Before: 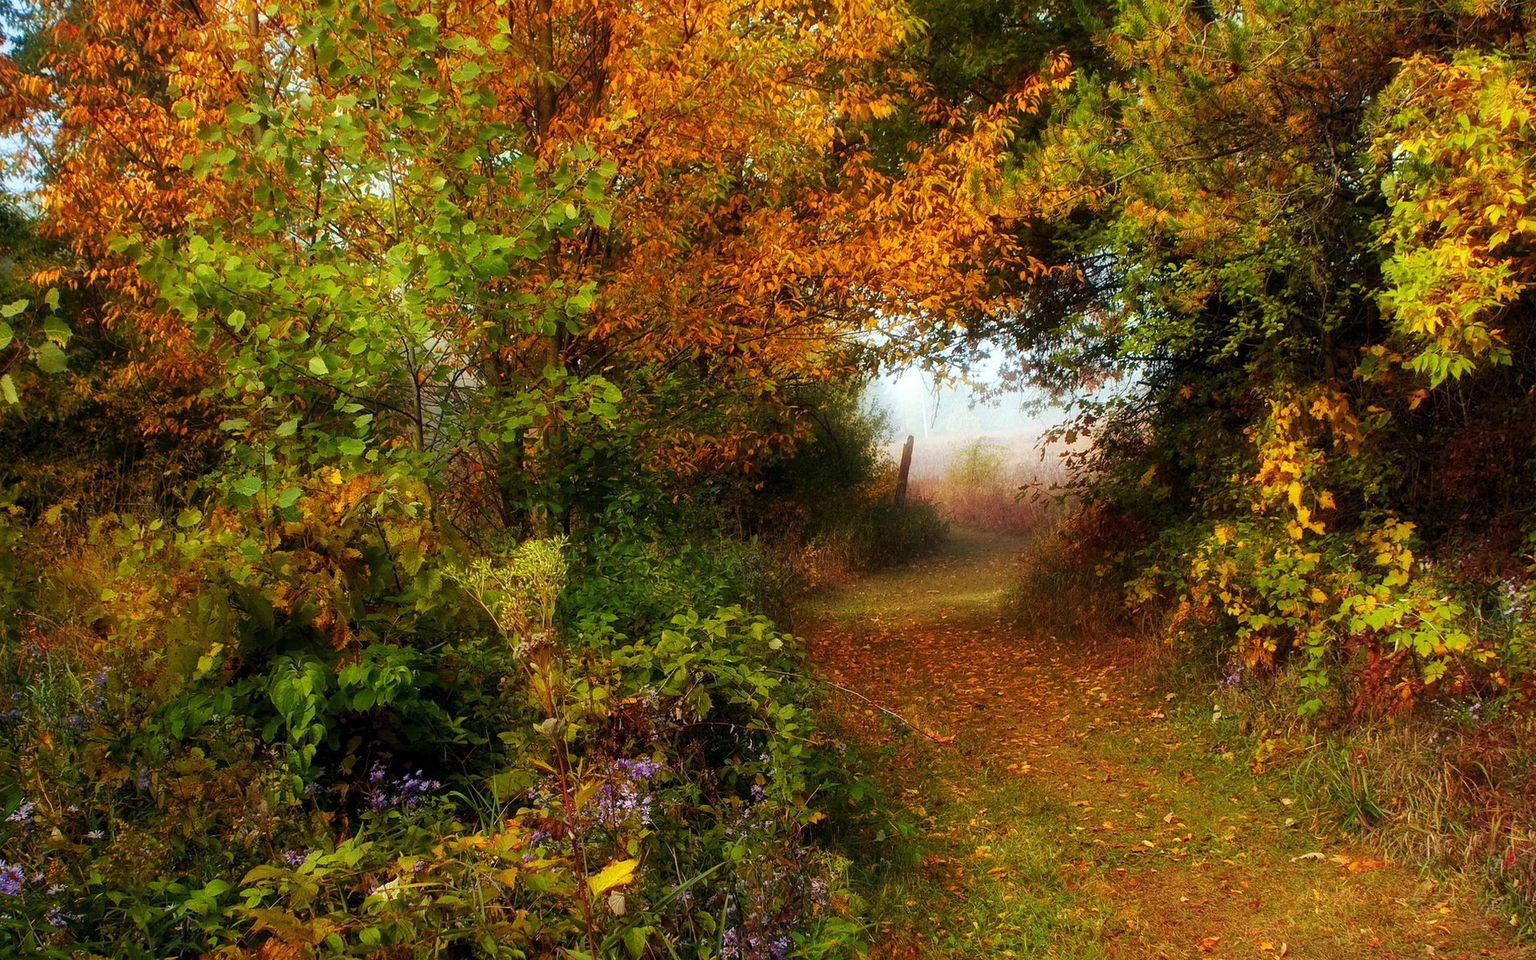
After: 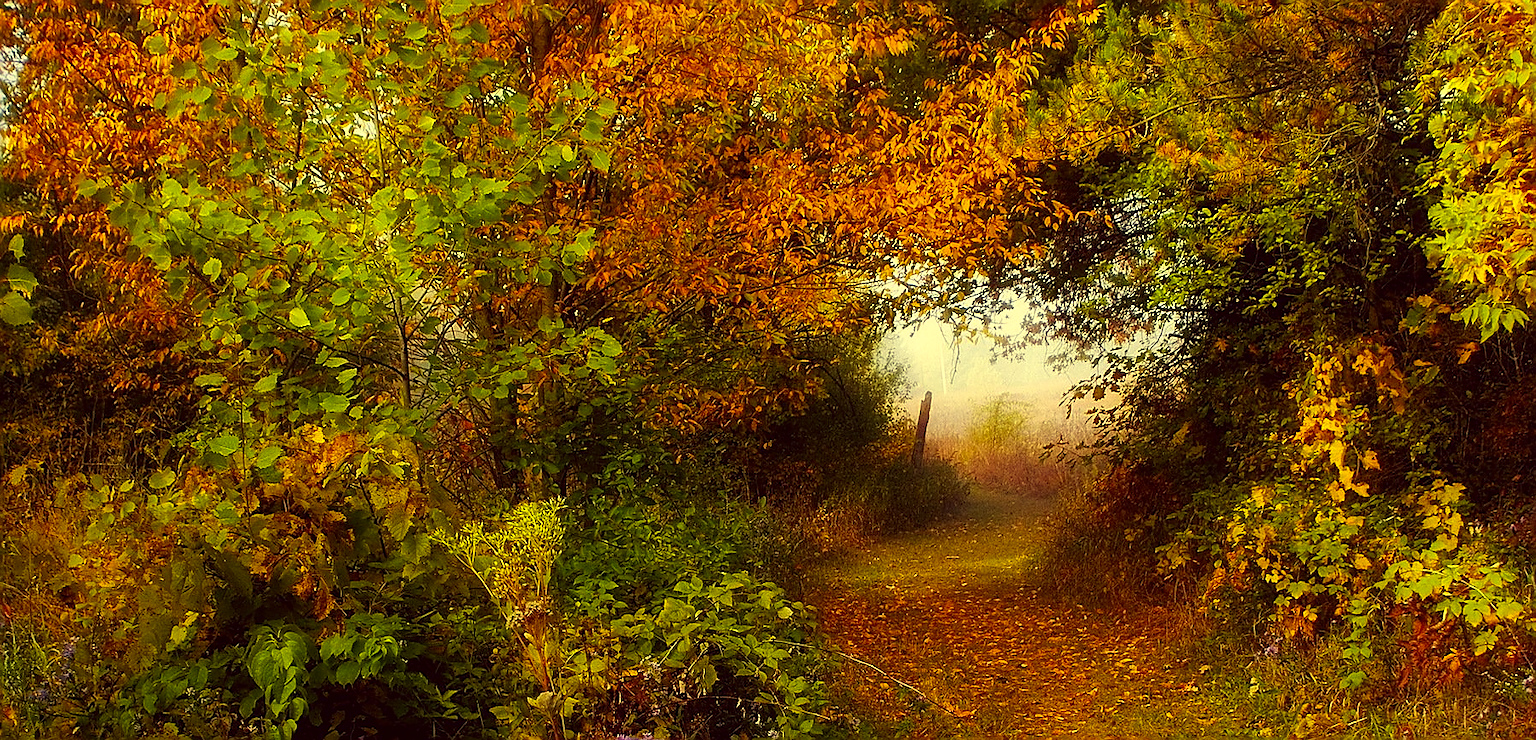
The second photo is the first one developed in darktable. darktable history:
crop: left 2.44%, top 7.048%, right 3.408%, bottom 20.286%
color correction: highlights a* -0.542, highlights b* 39.76, shadows a* 9.66, shadows b* -0.28
sharpen: radius 1.429, amount 1.246, threshold 0.84
